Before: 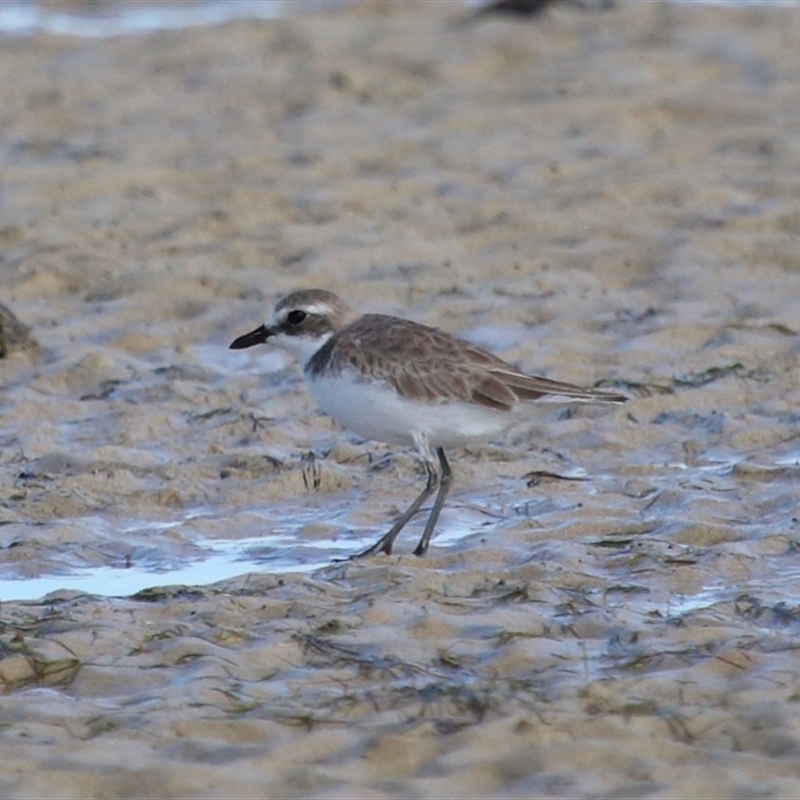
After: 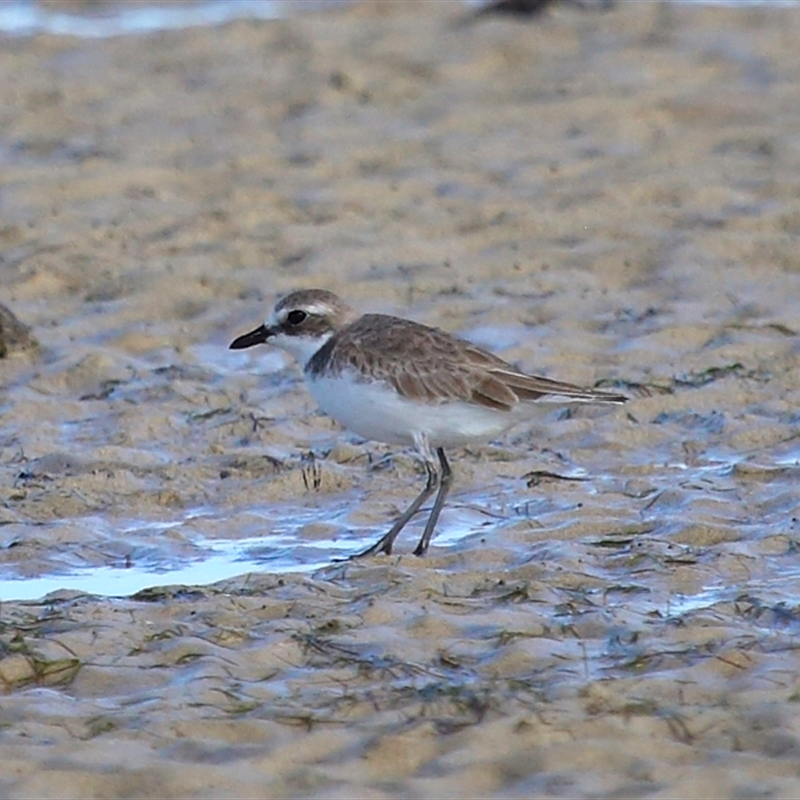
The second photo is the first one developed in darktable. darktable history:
sharpen: on, module defaults
color zones: curves: ch0 [(0.099, 0.624) (0.257, 0.596) (0.384, 0.376) (0.529, 0.492) (0.697, 0.564) (0.768, 0.532) (0.908, 0.644)]; ch1 [(0.112, 0.564) (0.254, 0.612) (0.432, 0.676) (0.592, 0.456) (0.743, 0.684) (0.888, 0.536)]; ch2 [(0.25, 0.5) (0.469, 0.36) (0.75, 0.5)]
